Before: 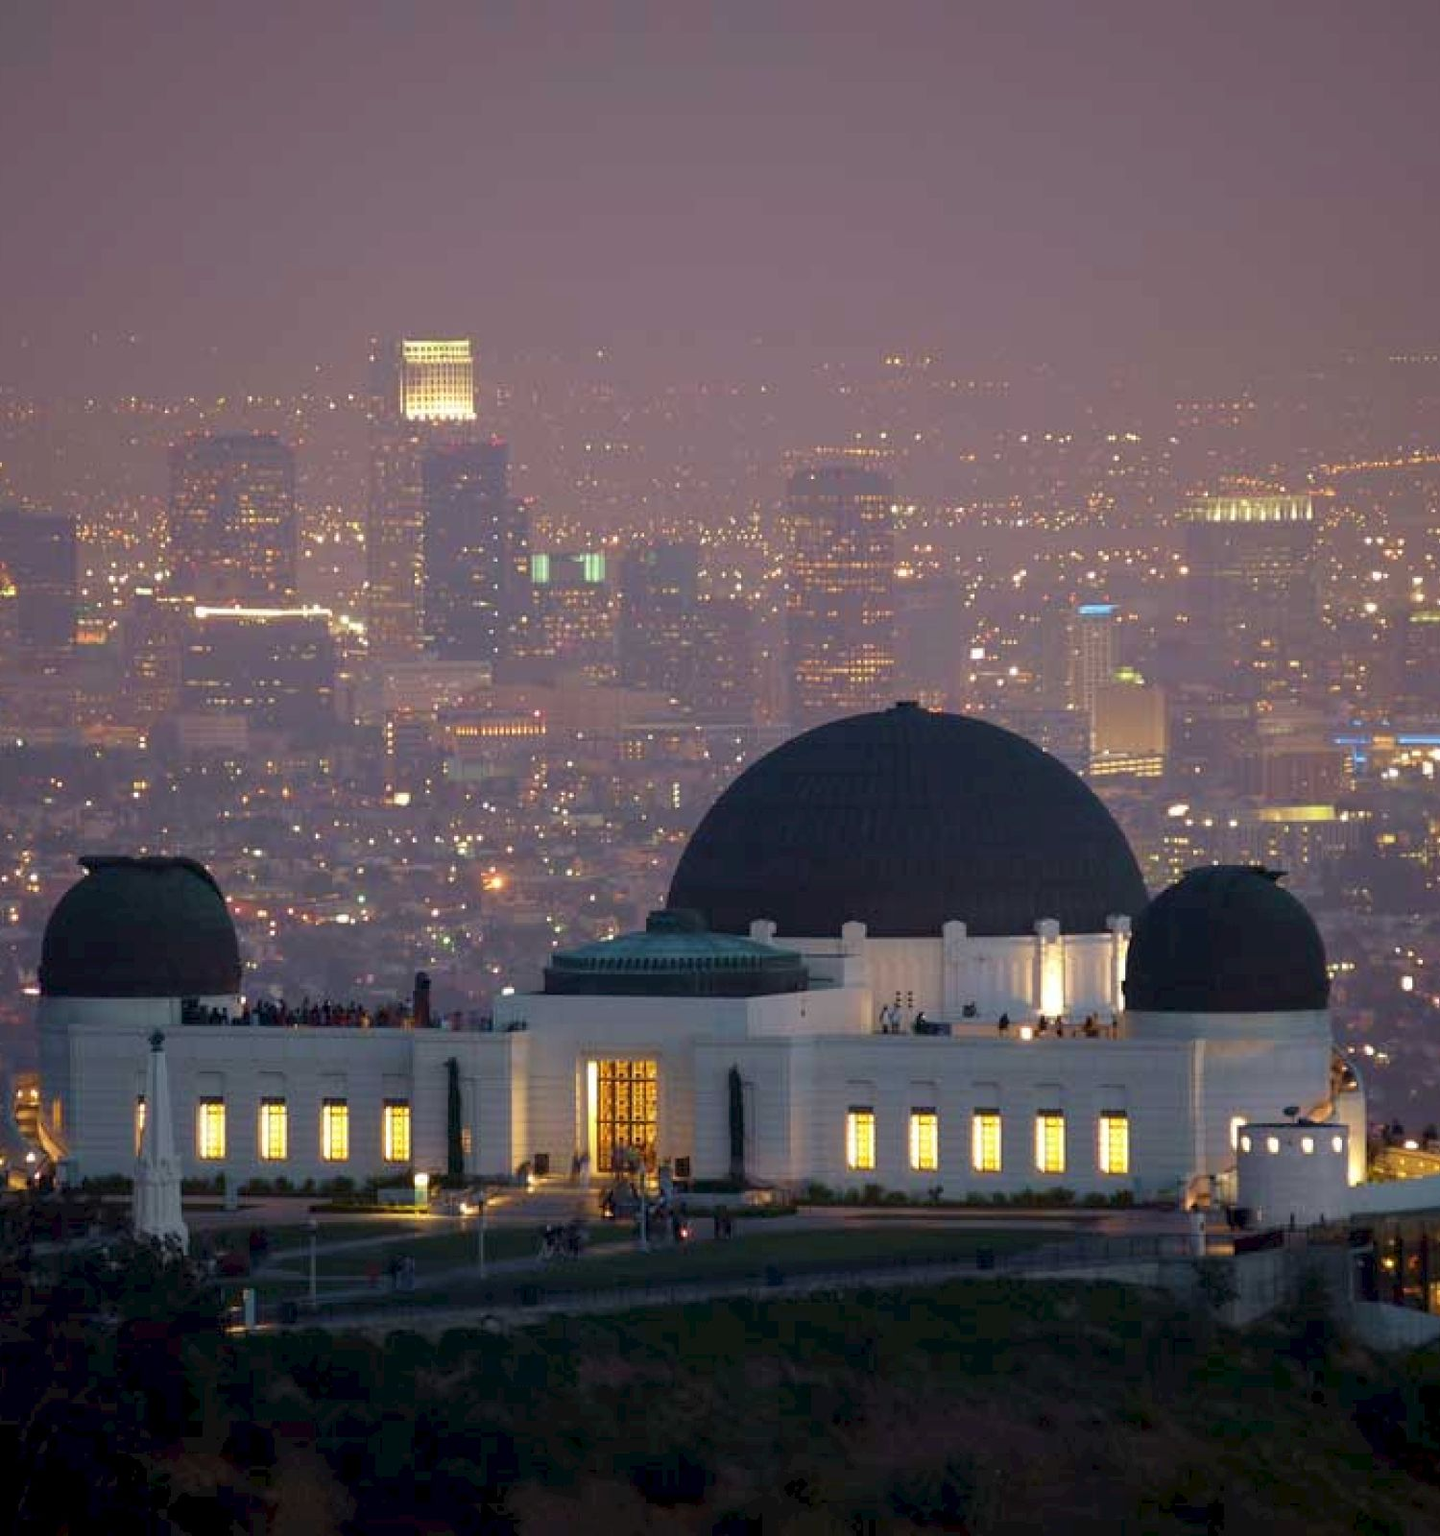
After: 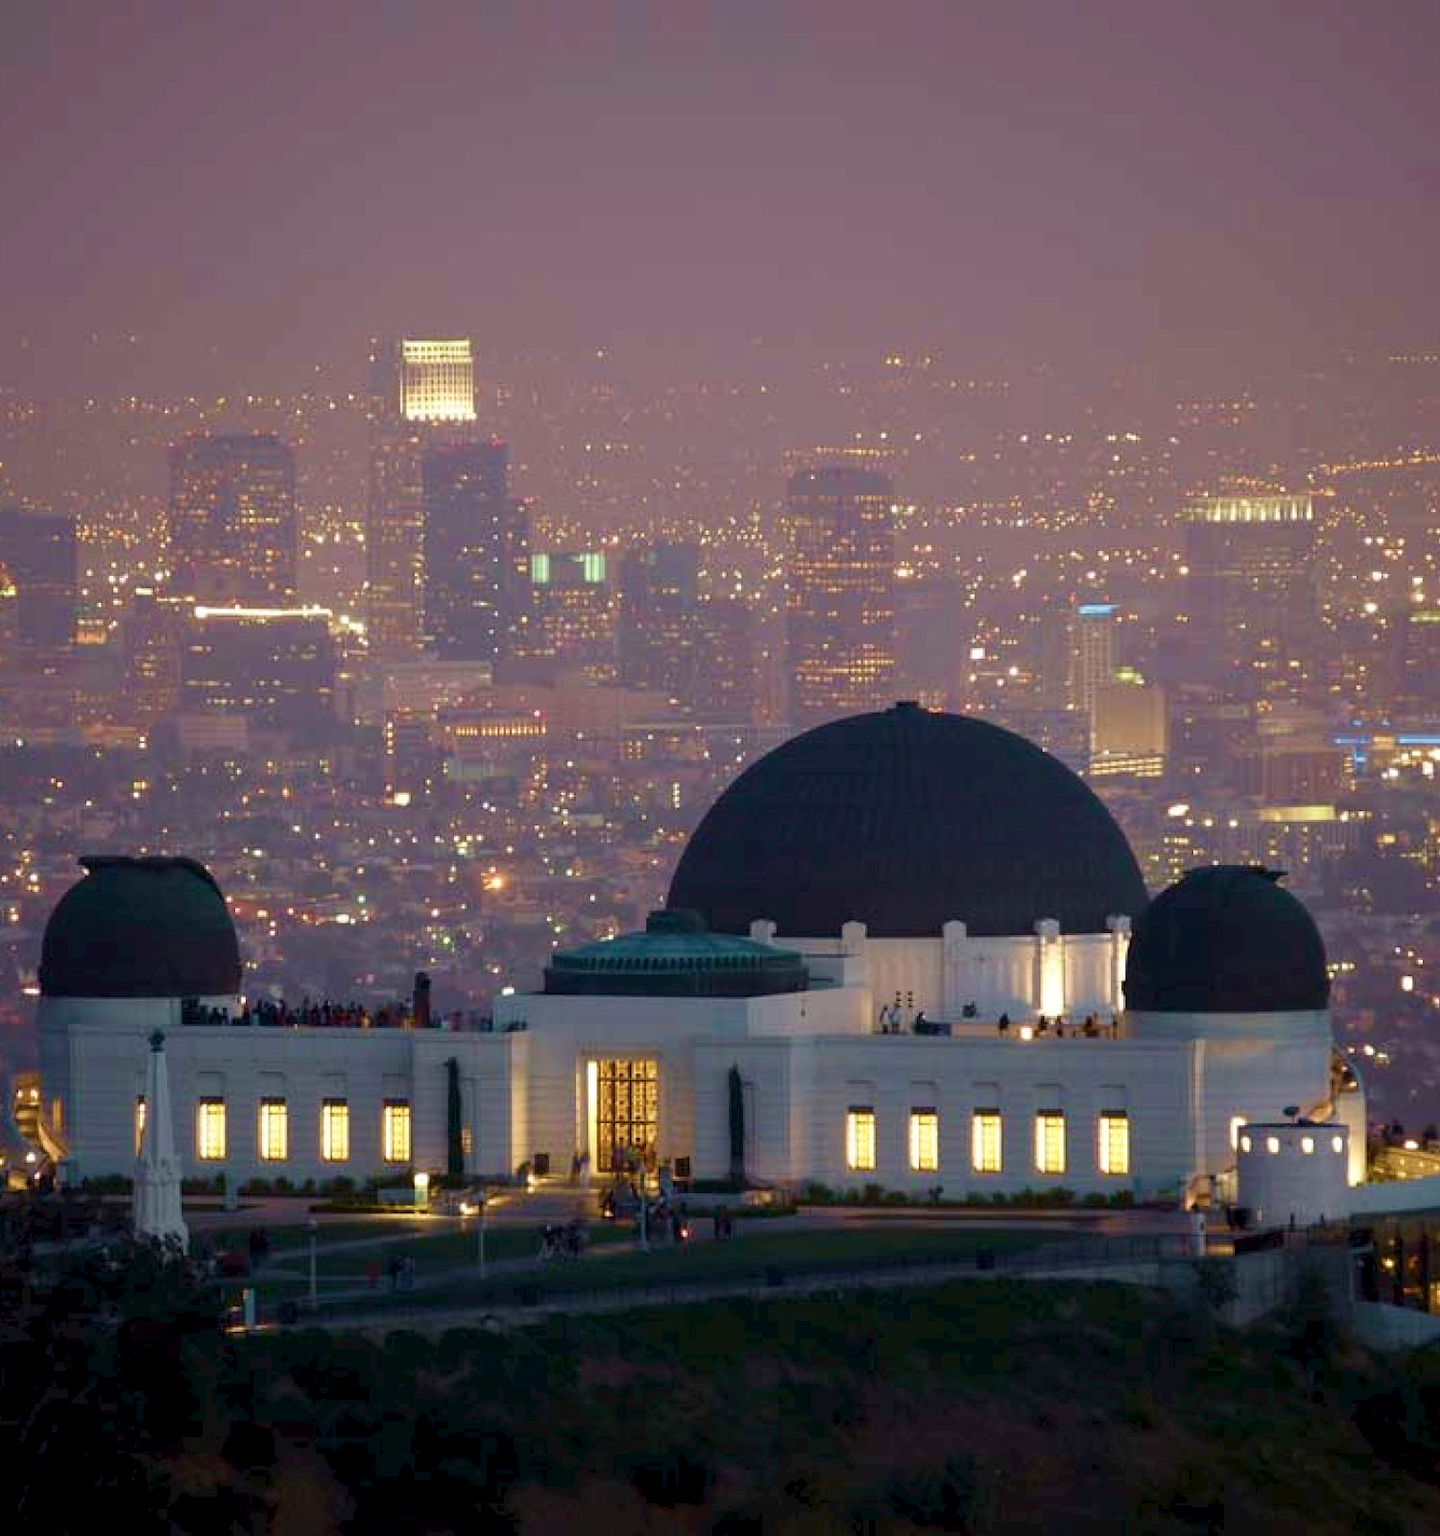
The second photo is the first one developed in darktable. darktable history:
contrast brightness saturation: contrast 0.101, saturation -0.301
velvia: on, module defaults
color balance rgb: power › hue 61.78°, highlights gain › luminance 5.836%, highlights gain › chroma 1.284%, highlights gain › hue 89.21°, linear chroma grading › shadows -3.501%, linear chroma grading › highlights -2.895%, perceptual saturation grading › global saturation 20%, perceptual saturation grading › highlights -24.862%, perceptual saturation grading › shadows 49.567%, perceptual brilliance grading › global brilliance 2.386%, perceptual brilliance grading › highlights -3.533%, global vibrance 19.419%
